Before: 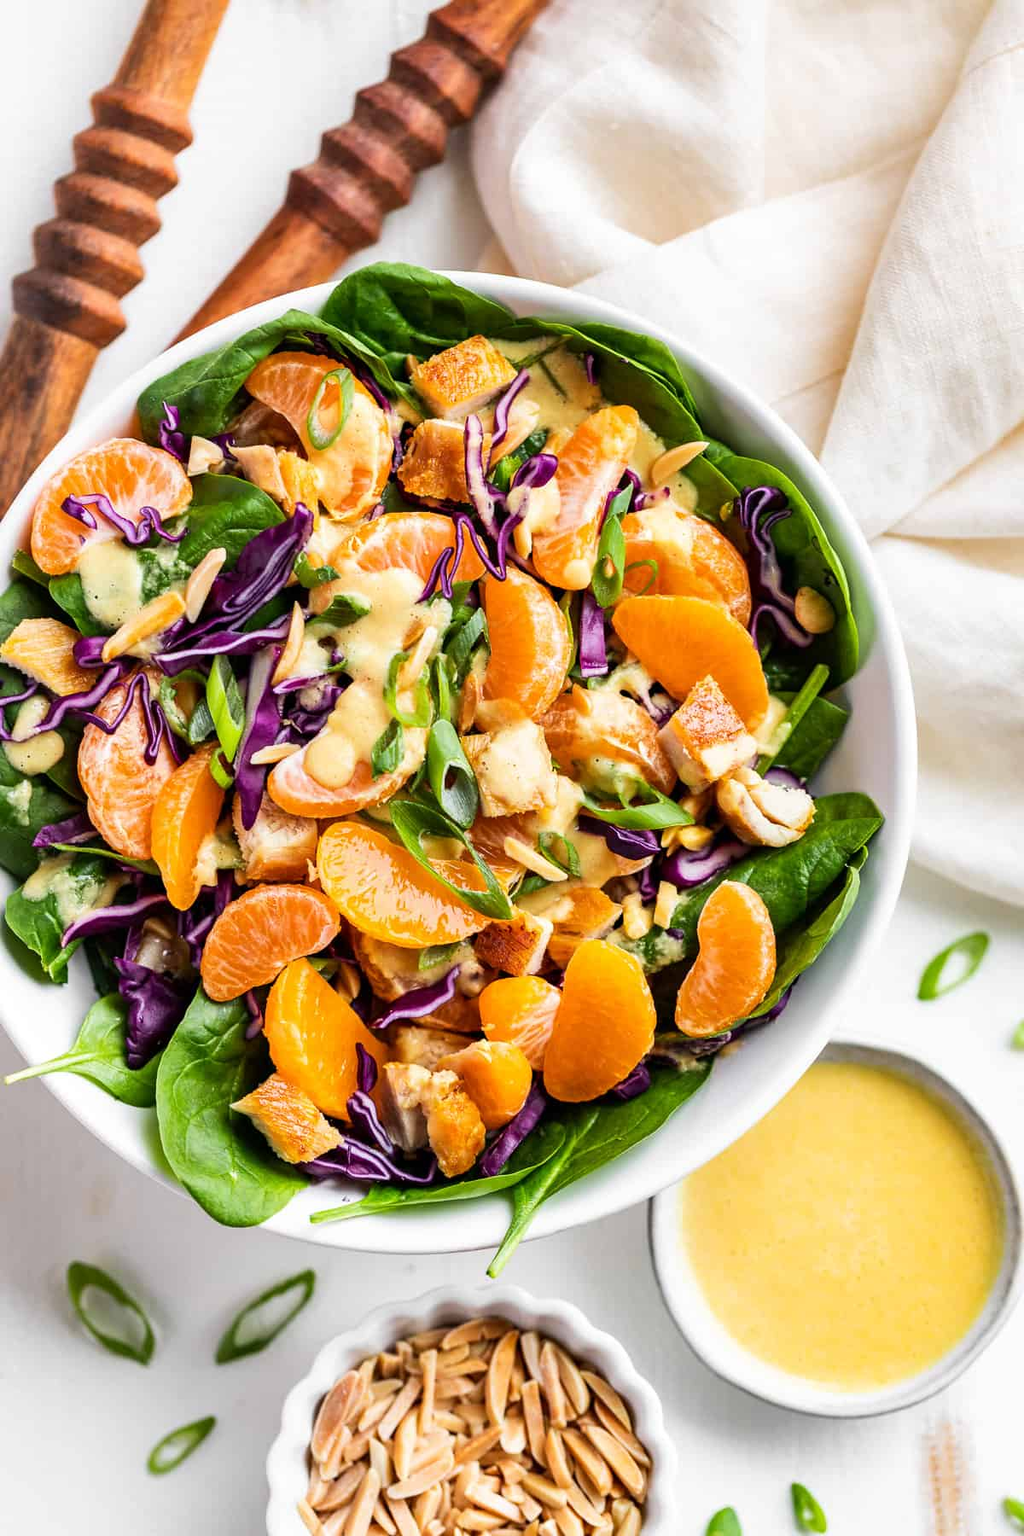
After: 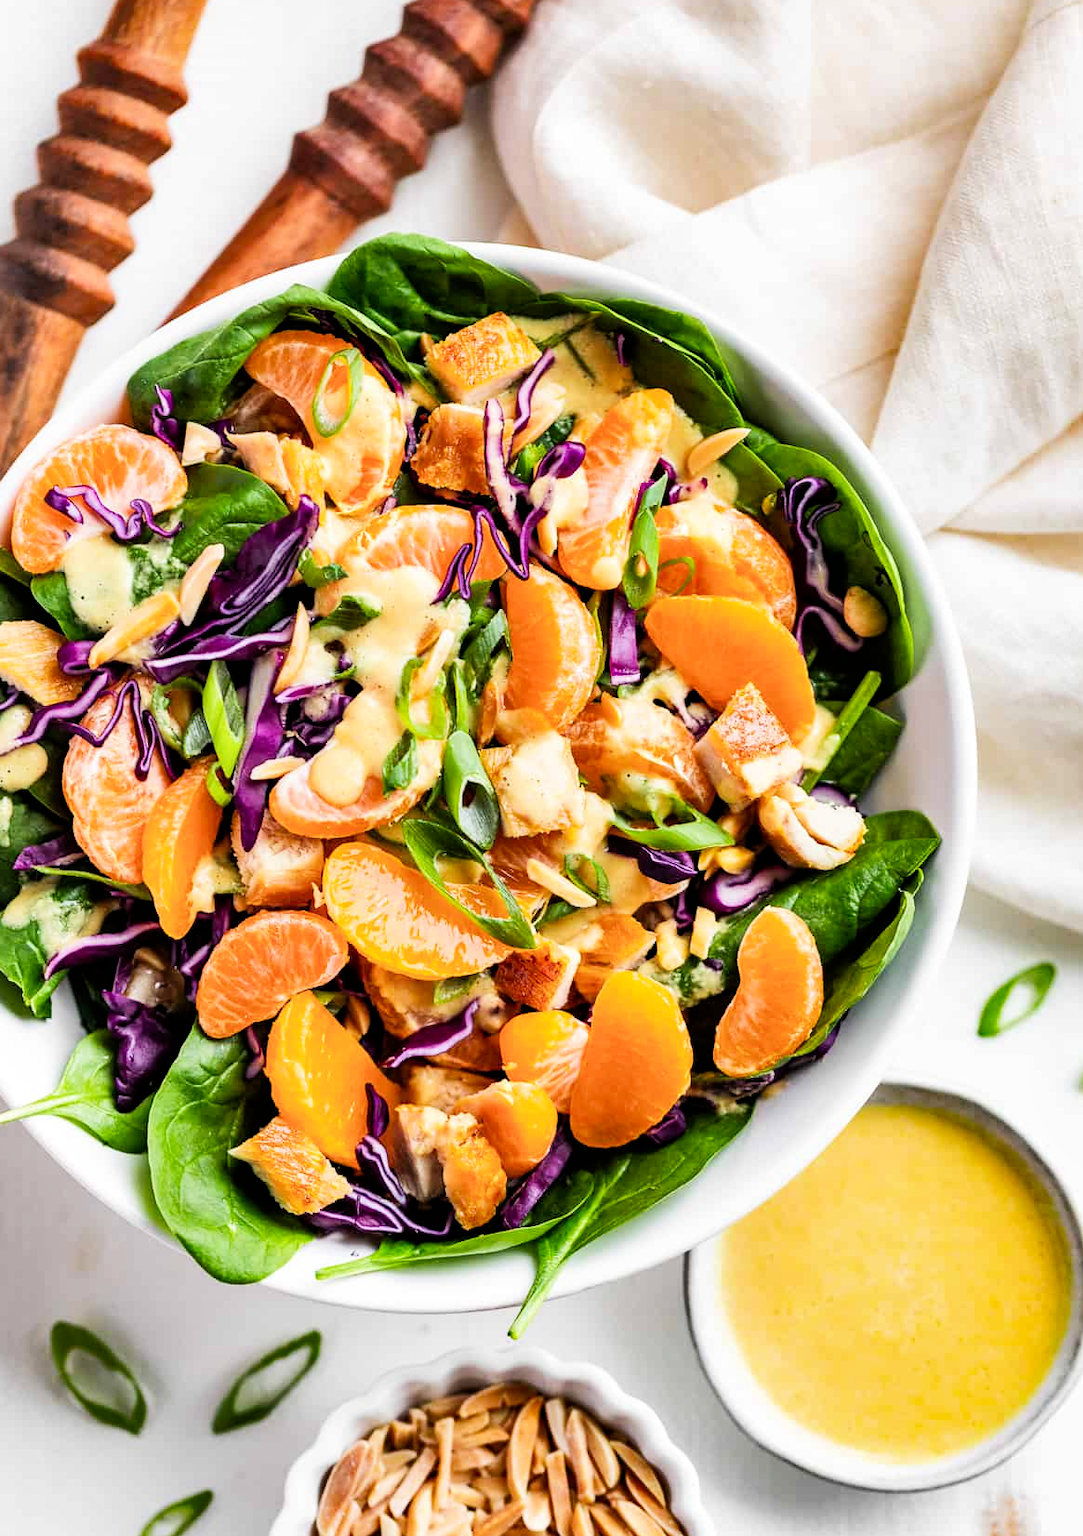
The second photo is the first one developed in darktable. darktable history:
levels: mode automatic
shadows and highlights: highlights color adjustment 52.07%, low approximation 0.01, soften with gaussian
filmic rgb: black relative exposure -7.65 EV, white relative exposure 4.56 EV, hardness 3.61, iterations of high-quality reconstruction 0
crop: left 2.08%, top 3.214%, right 0.795%, bottom 4.983%
